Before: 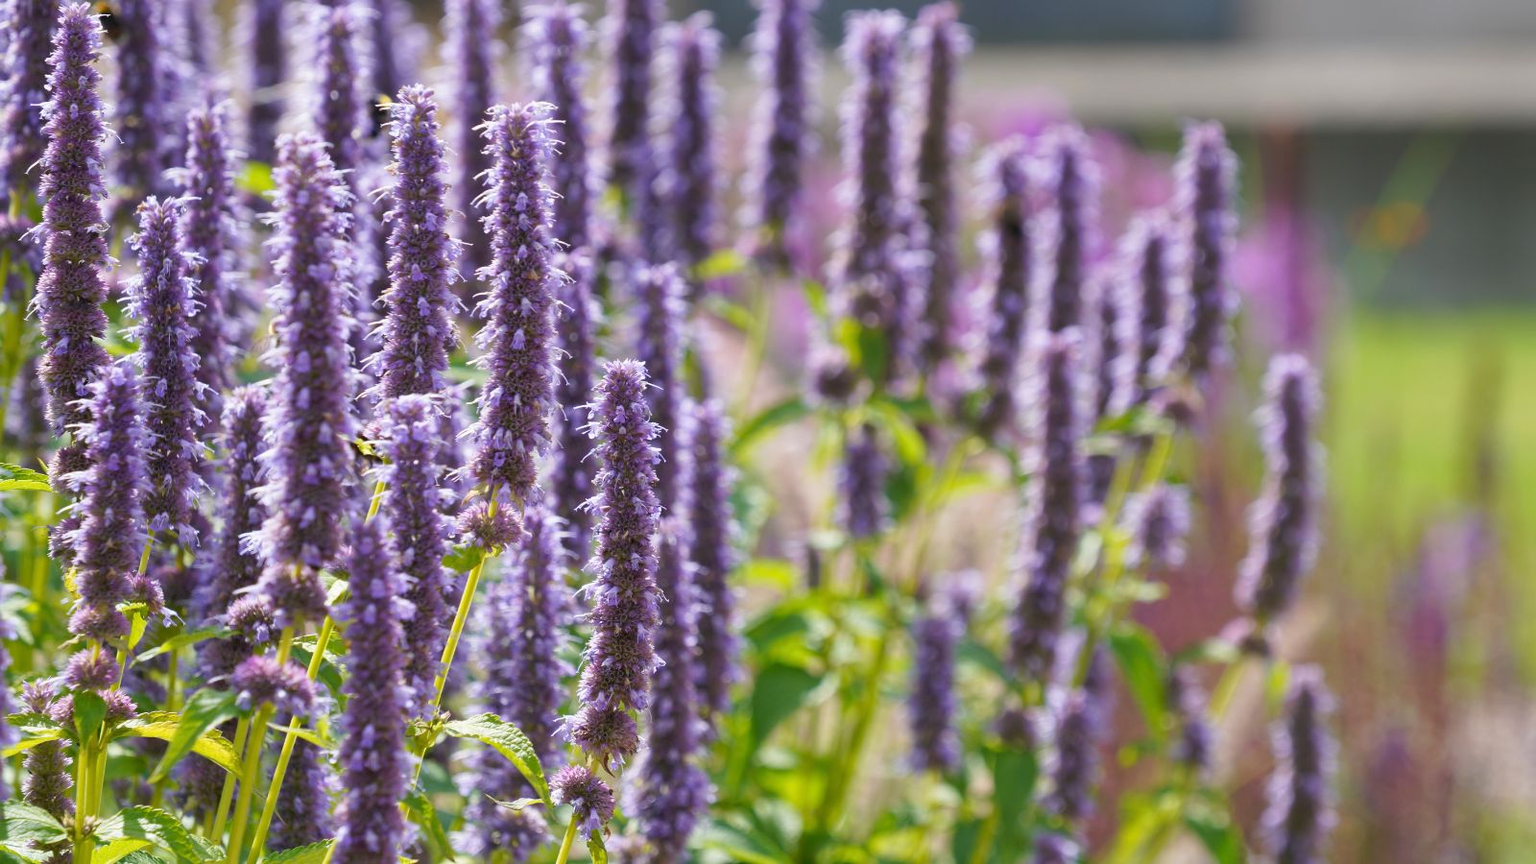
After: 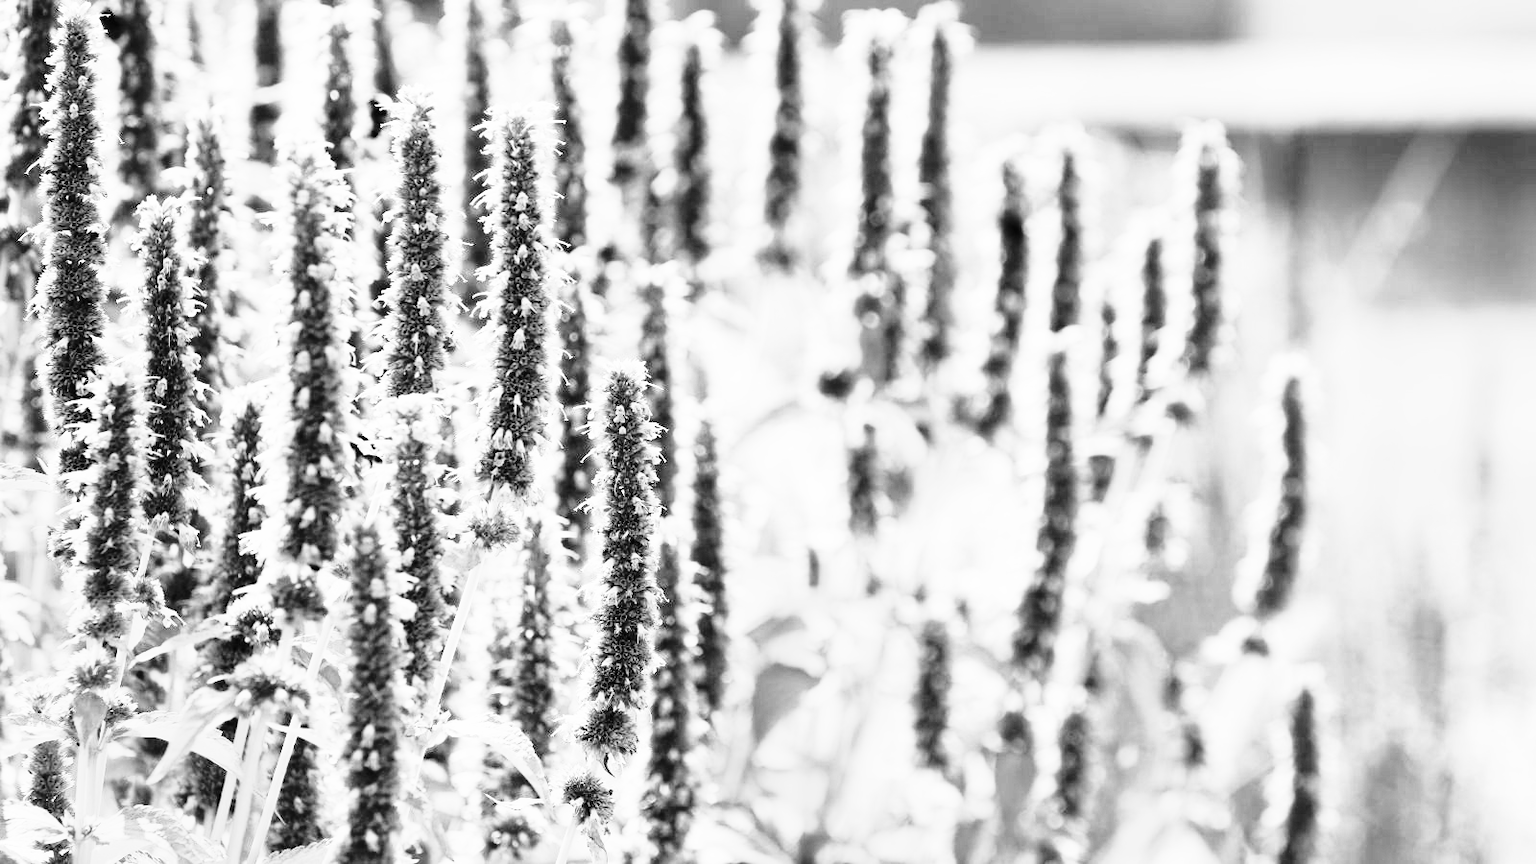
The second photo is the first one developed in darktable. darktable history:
rgb curve: curves: ch0 [(0, 0) (0.21, 0.15) (0.24, 0.21) (0.5, 0.75) (0.75, 0.96) (0.89, 0.99) (1, 1)]; ch1 [(0, 0.02) (0.21, 0.13) (0.25, 0.2) (0.5, 0.67) (0.75, 0.9) (0.89, 0.97) (1, 1)]; ch2 [(0, 0.02) (0.21, 0.13) (0.25, 0.2) (0.5, 0.67) (0.75, 0.9) (0.89, 0.97) (1, 1)], compensate middle gray true
monochrome: on, module defaults
base curve: curves: ch0 [(0, 0) (0.028, 0.03) (0.121, 0.232) (0.46, 0.748) (0.859, 0.968) (1, 1)], preserve colors none
